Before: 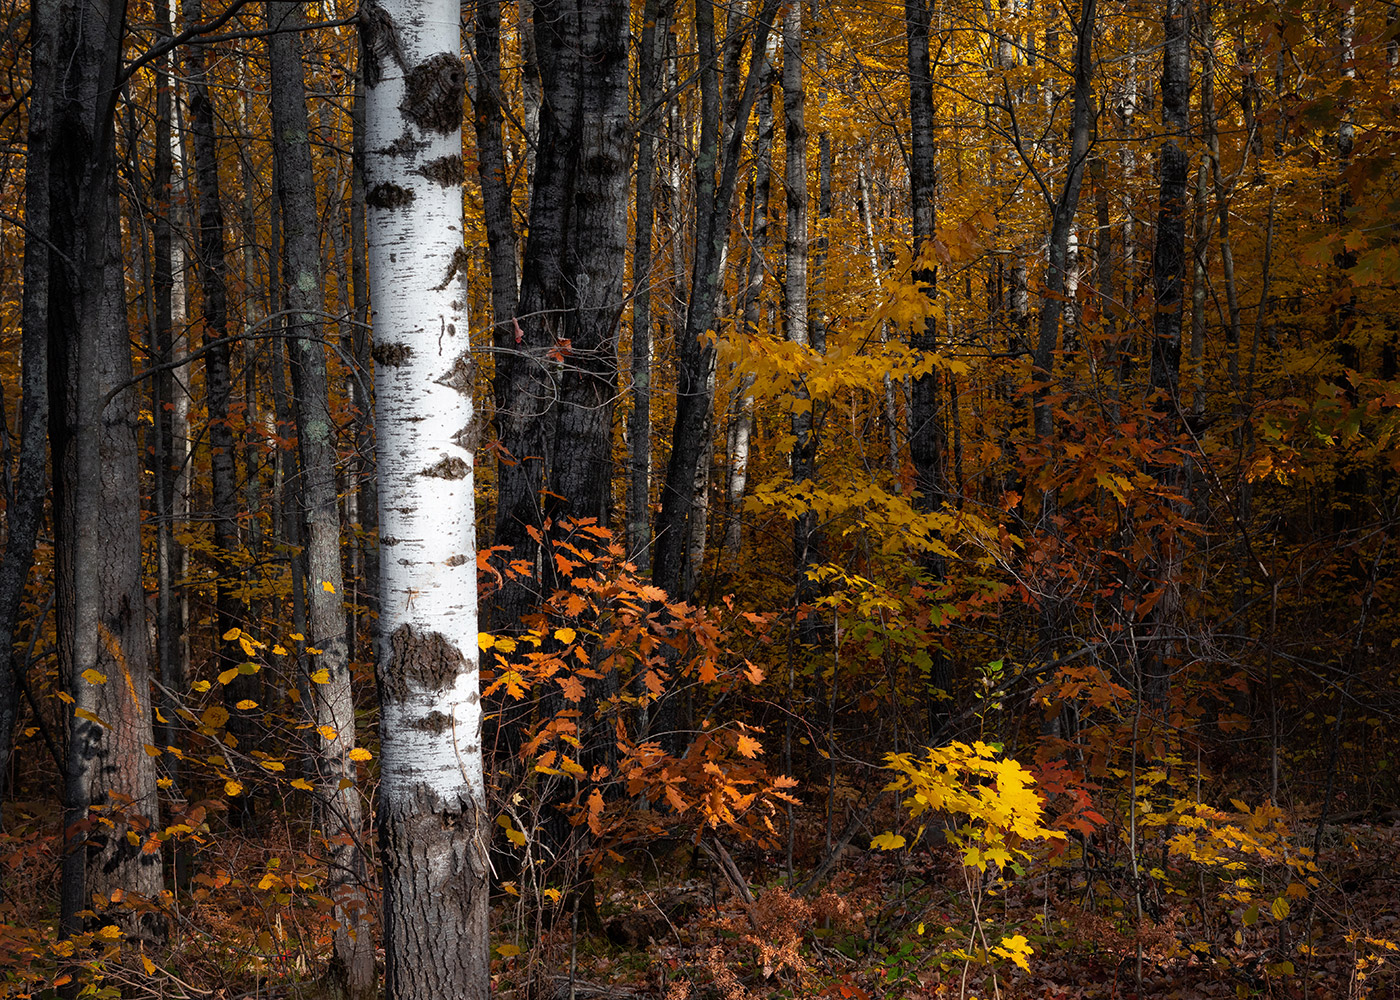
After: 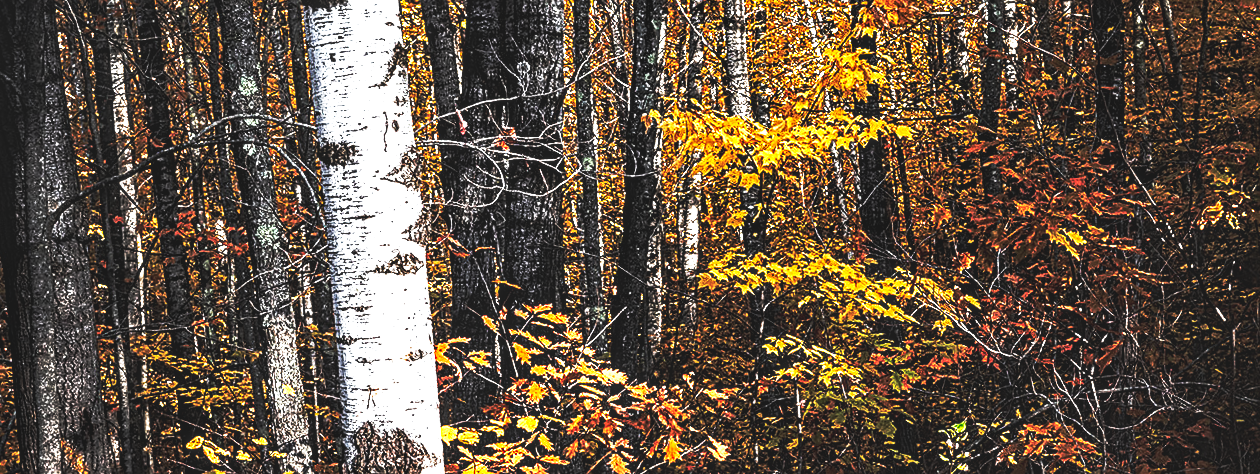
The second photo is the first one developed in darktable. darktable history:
sharpen: on, module defaults
rotate and perspective: rotation -3.52°, crop left 0.036, crop right 0.964, crop top 0.081, crop bottom 0.919
crop: left 1.744%, top 19.225%, right 5.069%, bottom 28.357%
base curve: curves: ch0 [(0, 0.015) (0.085, 0.116) (0.134, 0.298) (0.19, 0.545) (0.296, 0.764) (0.599, 0.982) (1, 1)], preserve colors none
tone equalizer: -8 EV -0.75 EV, -7 EV -0.7 EV, -6 EV -0.6 EV, -5 EV -0.4 EV, -3 EV 0.4 EV, -2 EV 0.6 EV, -1 EV 0.7 EV, +0 EV 0.75 EV, edges refinement/feathering 500, mask exposure compensation -1.57 EV, preserve details no
contrast equalizer: y [[0.5, 0.5, 0.5, 0.539, 0.64, 0.611], [0.5 ×6], [0.5 ×6], [0 ×6], [0 ×6]]
local contrast: highlights 60%, shadows 60%, detail 160%
